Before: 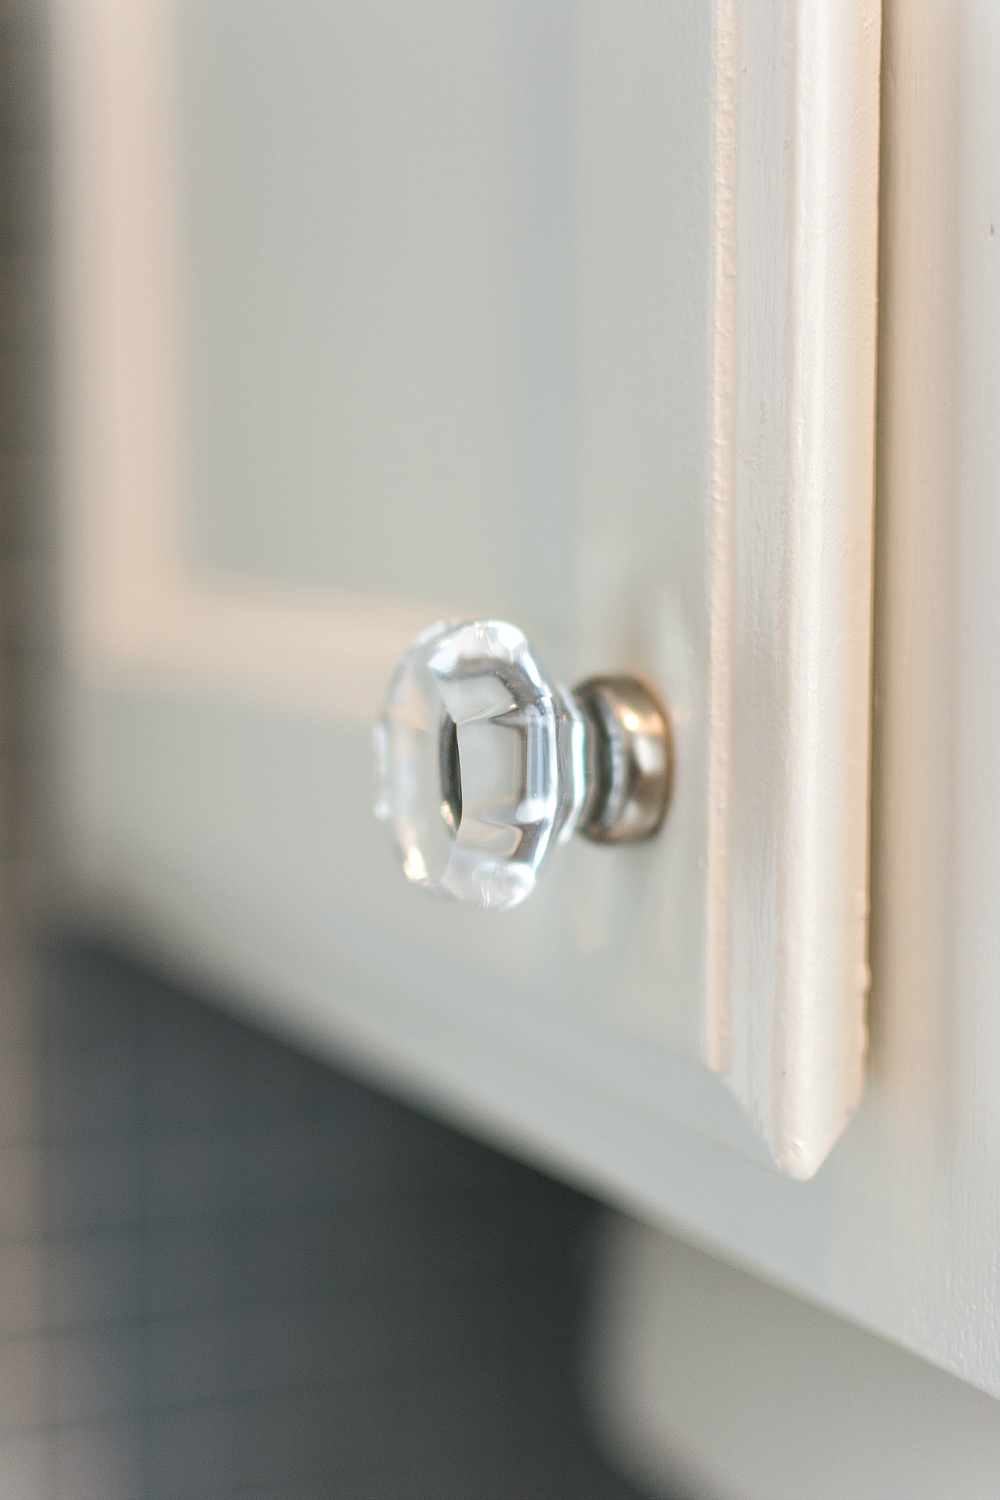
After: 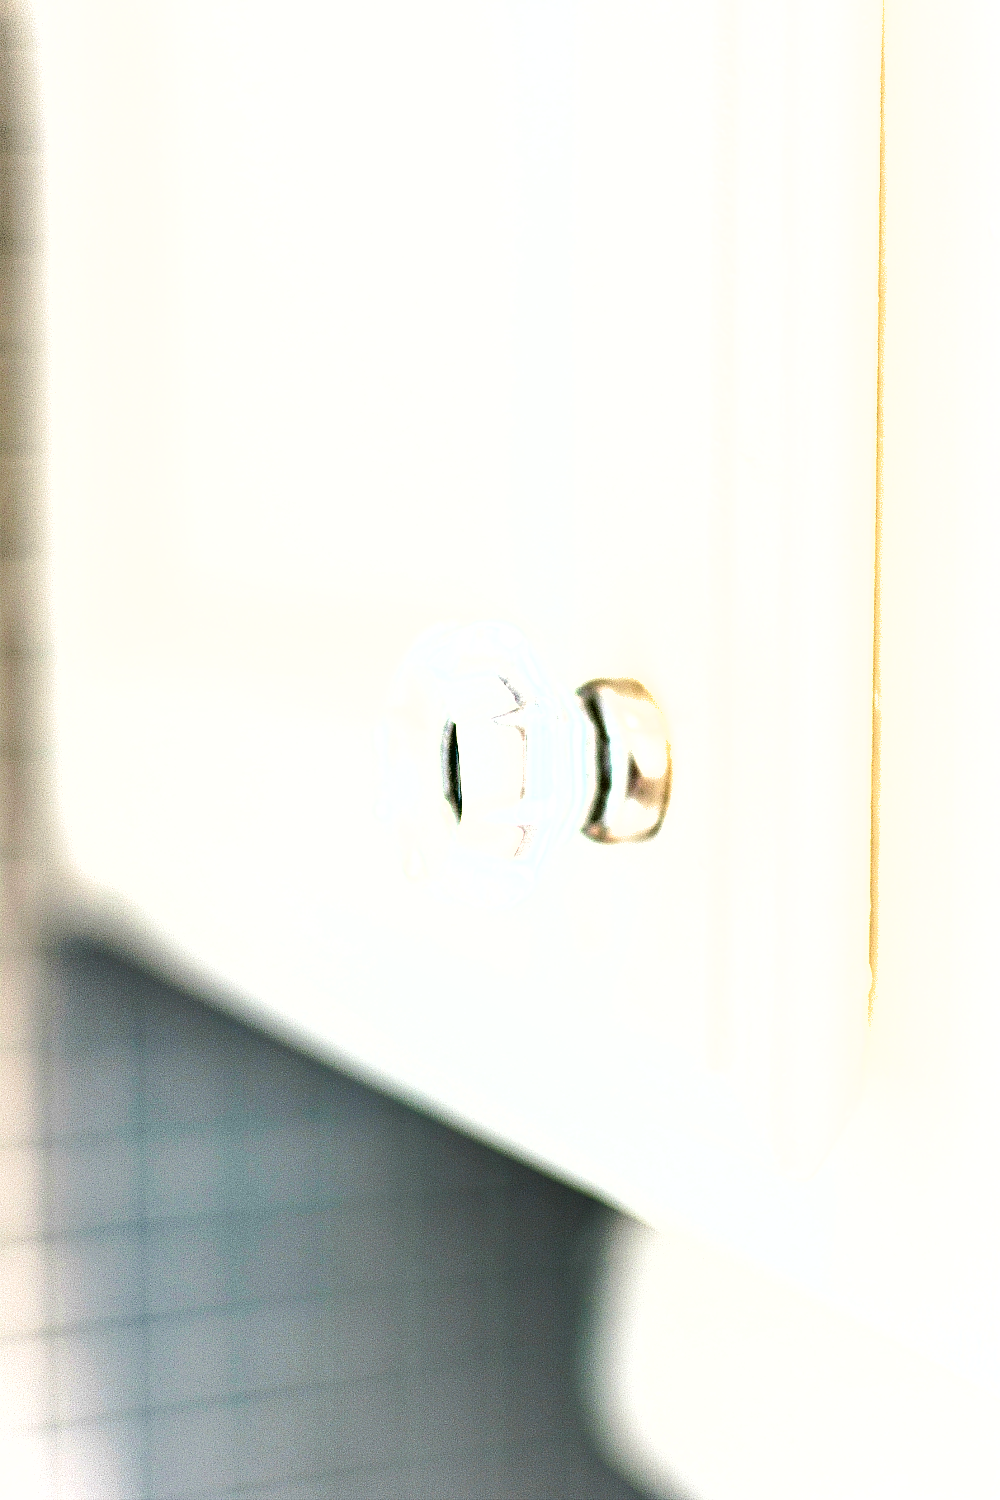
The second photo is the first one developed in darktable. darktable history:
contrast brightness saturation: saturation -0.05
exposure: black level correction 0, exposure 2.138 EV, compensate exposure bias true, compensate highlight preservation false
tone curve: curves: ch0 [(0, 0) (0.003, 0) (0.011, 0) (0.025, 0) (0.044, 0.006) (0.069, 0.024) (0.1, 0.038) (0.136, 0.052) (0.177, 0.08) (0.224, 0.112) (0.277, 0.145) (0.335, 0.206) (0.399, 0.284) (0.468, 0.372) (0.543, 0.477) (0.623, 0.593) (0.709, 0.717) (0.801, 0.815) (0.898, 0.92) (1, 1)], preserve colors none
shadows and highlights: low approximation 0.01, soften with gaussian
